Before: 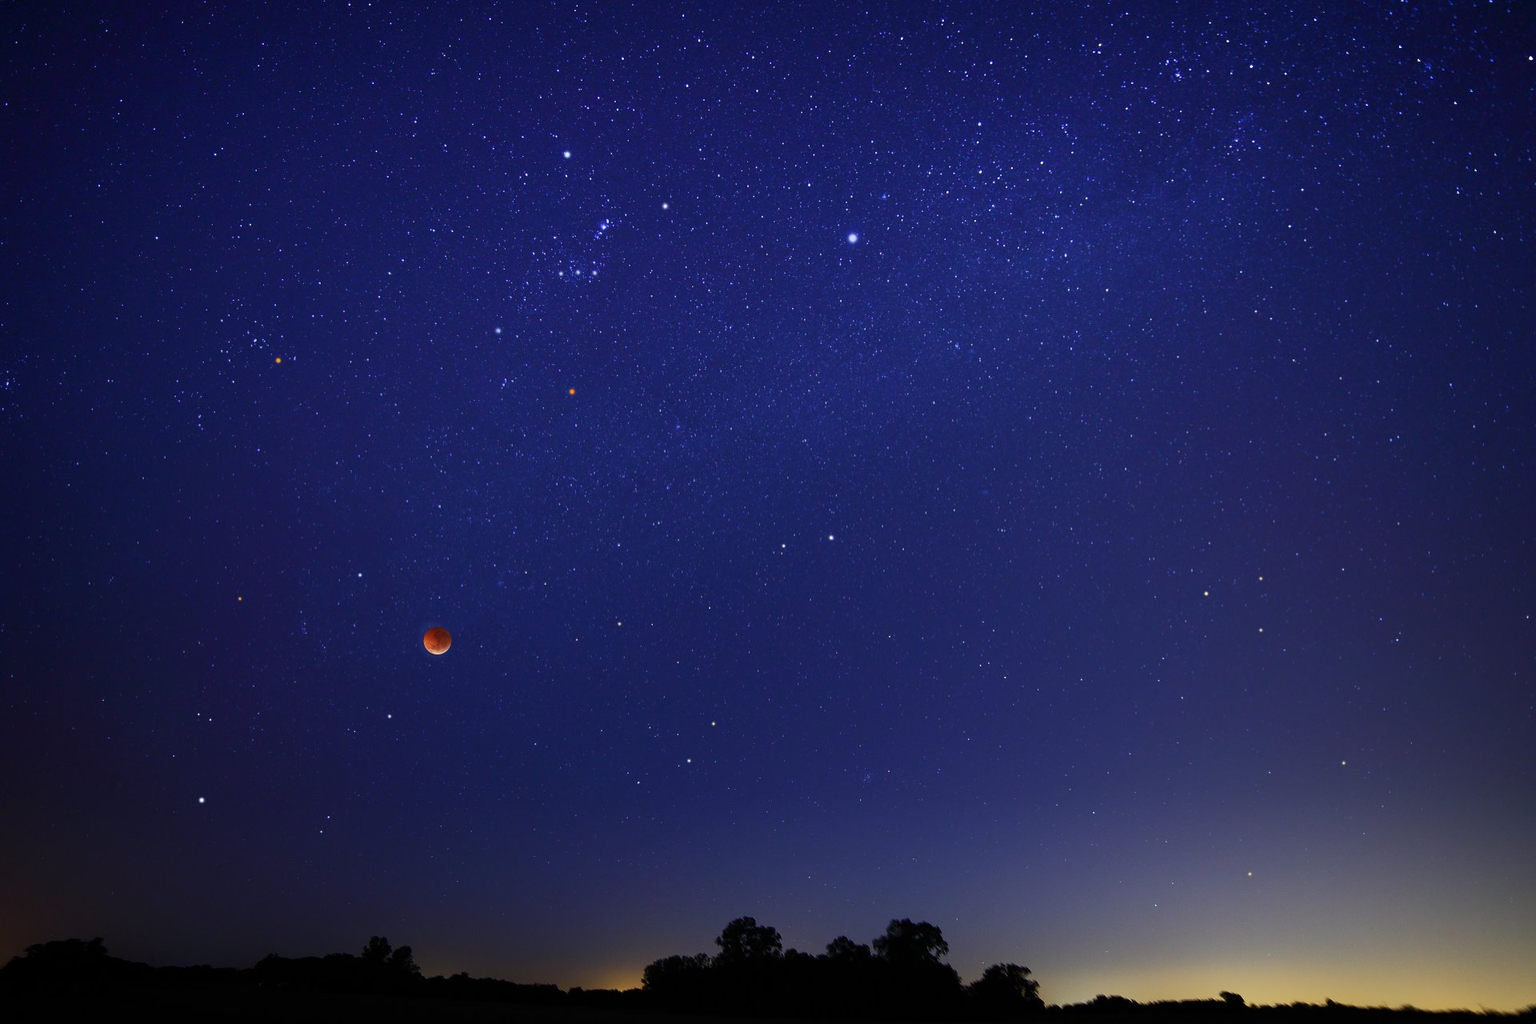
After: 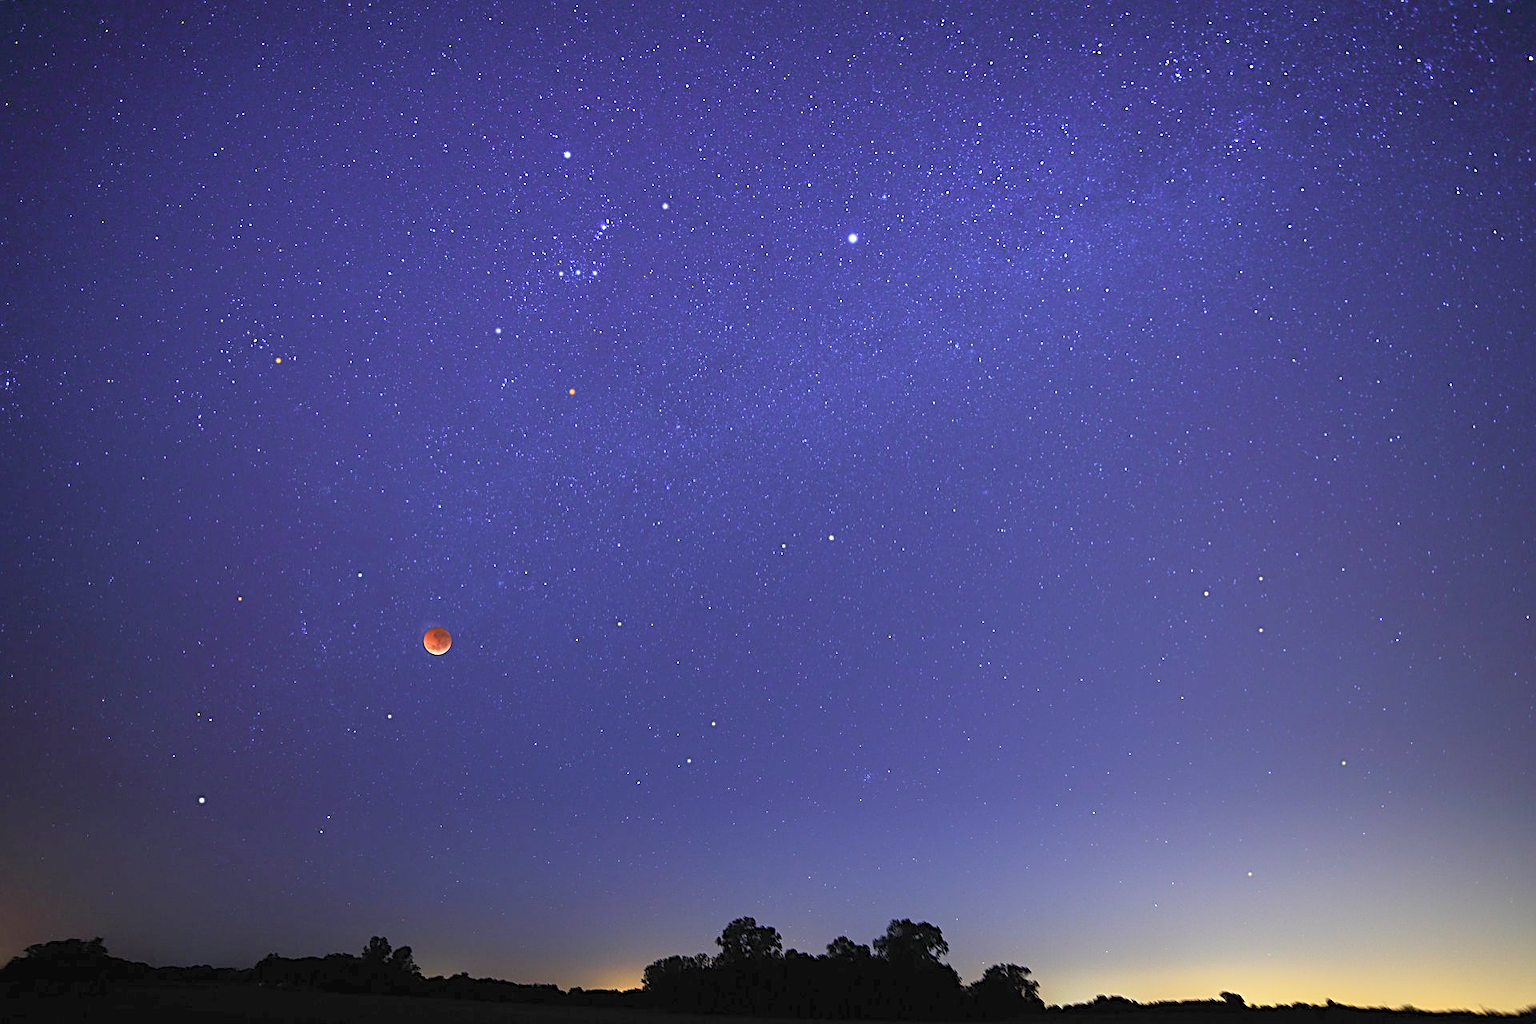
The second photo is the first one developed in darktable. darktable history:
contrast brightness saturation: brightness 0.273
exposure: black level correction 0, exposure 0.499 EV, compensate highlight preservation false
sharpen: radius 2.662, amount 0.653
